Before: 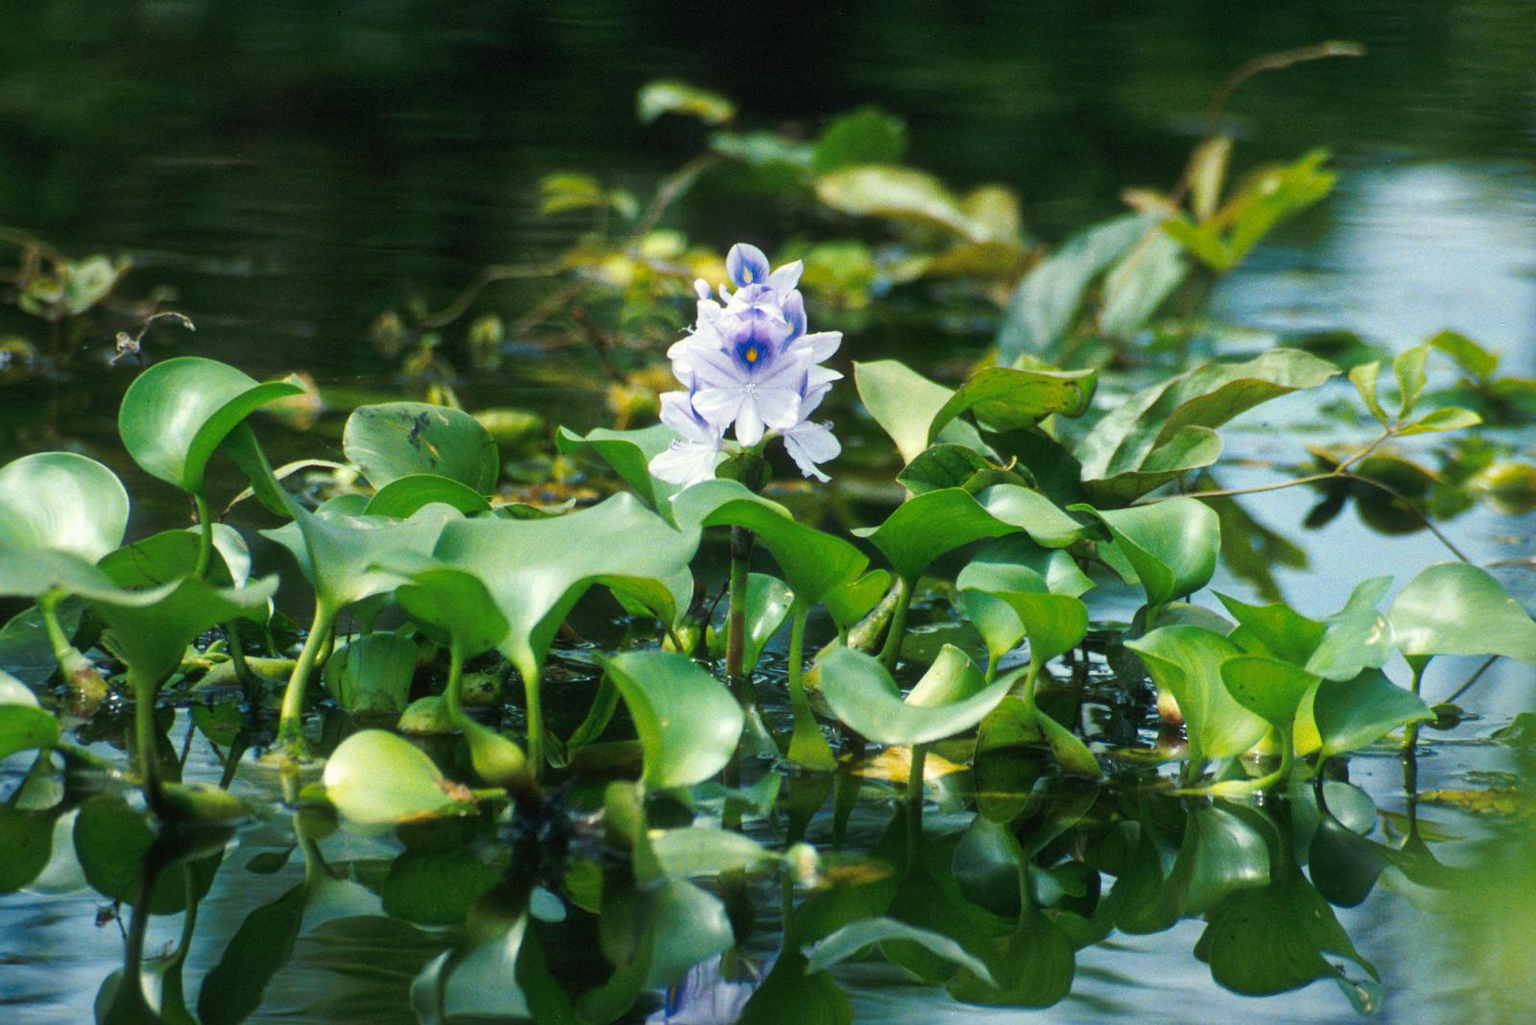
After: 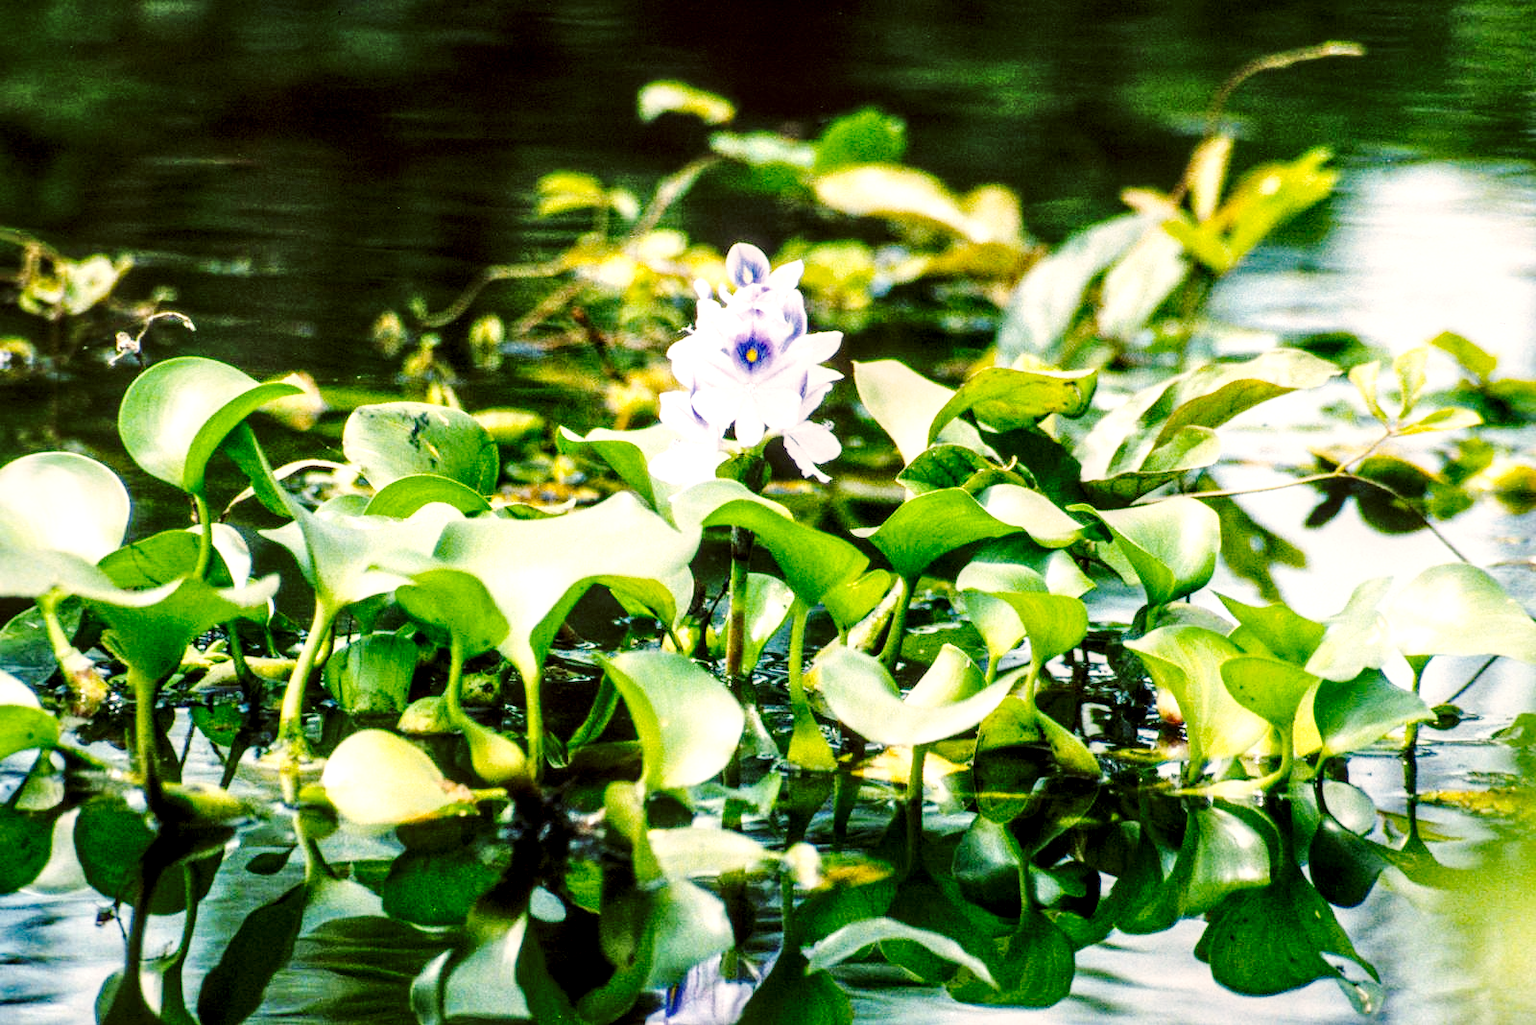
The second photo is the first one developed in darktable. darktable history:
local contrast: detail 160%
base curve: curves: ch0 [(0, 0) (0.032, 0.037) (0.105, 0.228) (0.435, 0.76) (0.856, 0.983) (1, 1)], preserve colors none
color correction: highlights a* 6.75, highlights b* 7.82, shadows a* 5.31, shadows b* 7.05, saturation 0.927
tone curve: curves: ch0 [(0, 0) (0.004, 0.001) (0.133, 0.112) (0.325, 0.362) (0.832, 0.893) (1, 1)], preserve colors none
